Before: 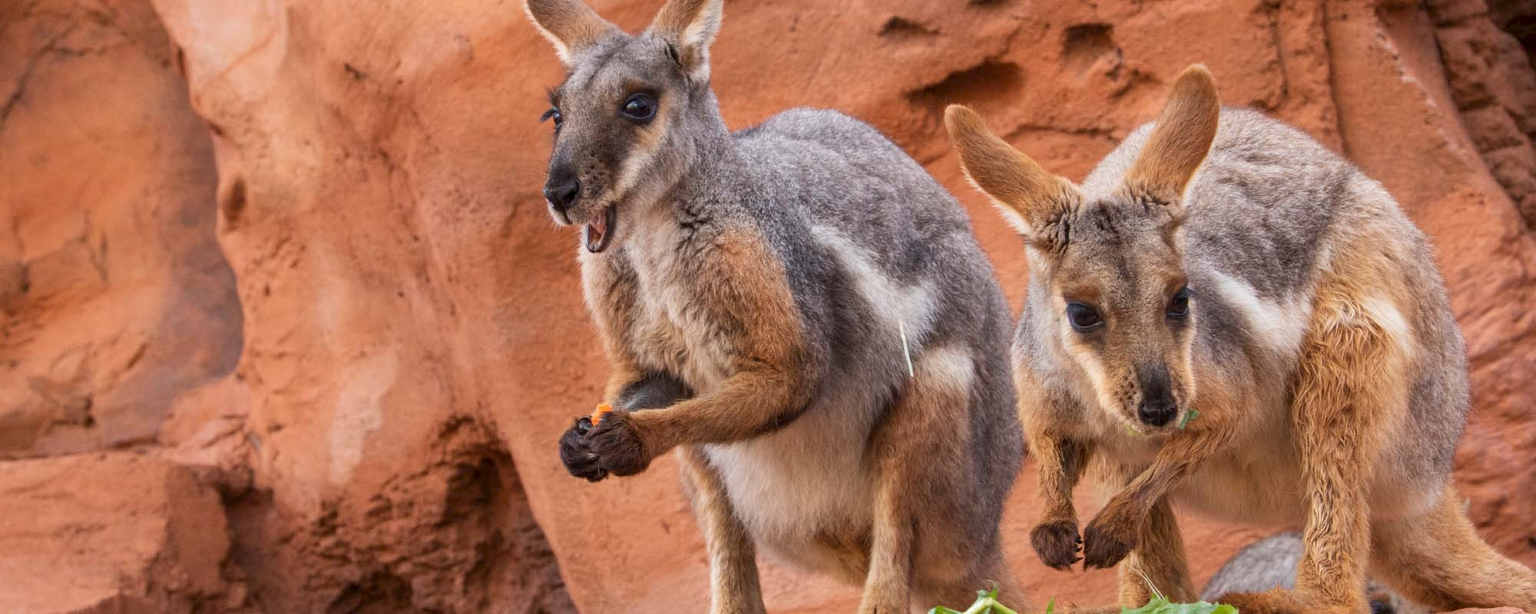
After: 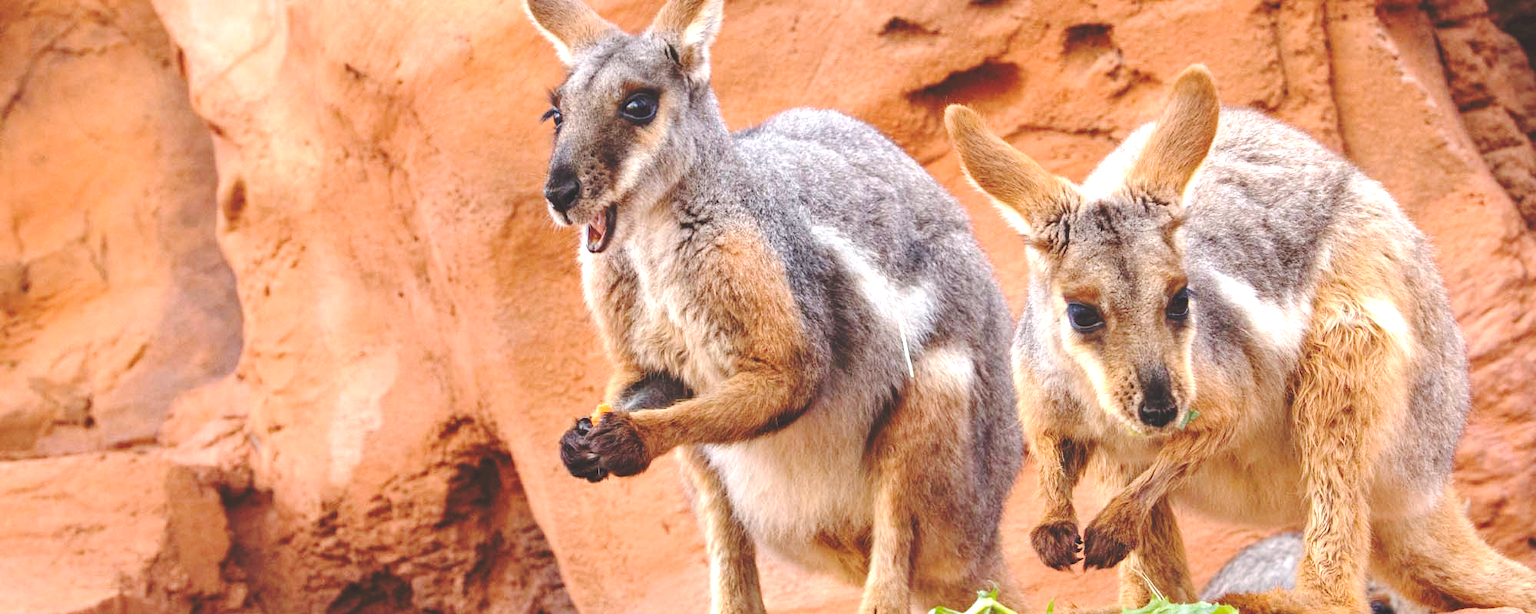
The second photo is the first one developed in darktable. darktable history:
exposure: black level correction 0, exposure 0.9 EV, compensate highlight preservation false
haze removal: compatibility mode true, adaptive false
base curve: curves: ch0 [(0, 0.024) (0.055, 0.065) (0.121, 0.166) (0.236, 0.319) (0.693, 0.726) (1, 1)], preserve colors none
